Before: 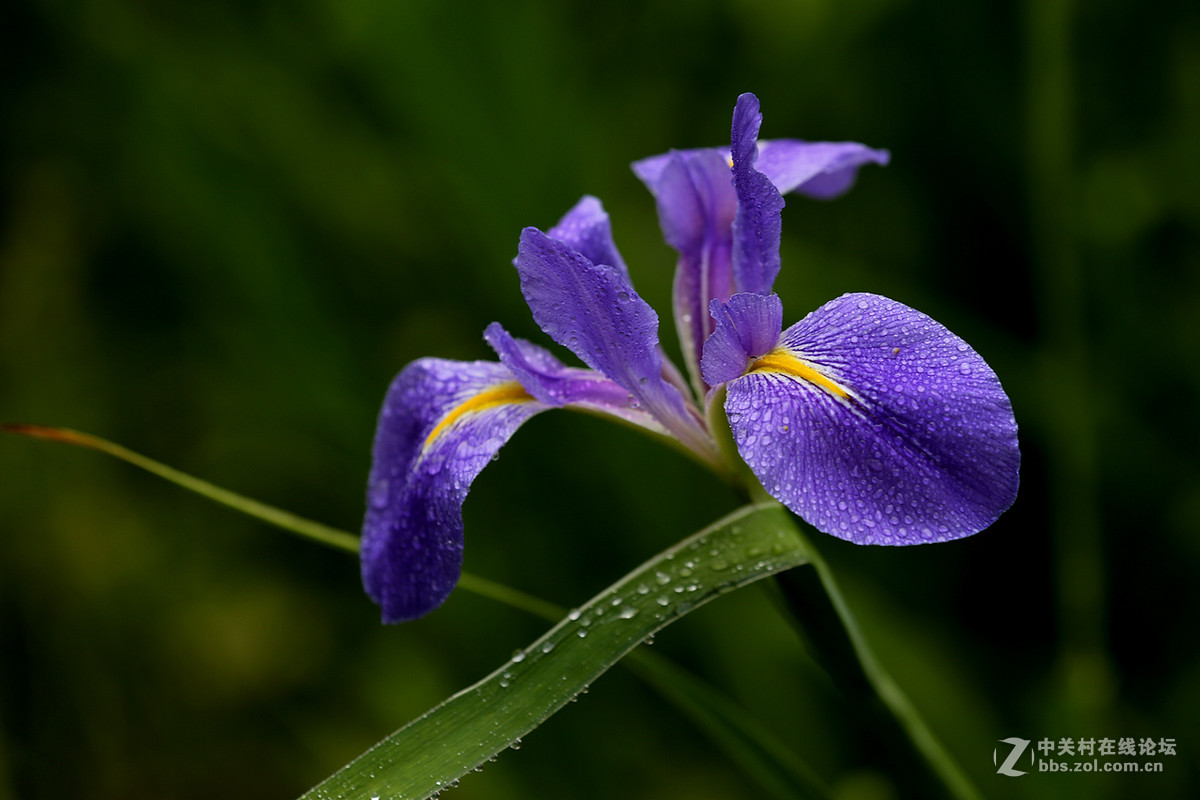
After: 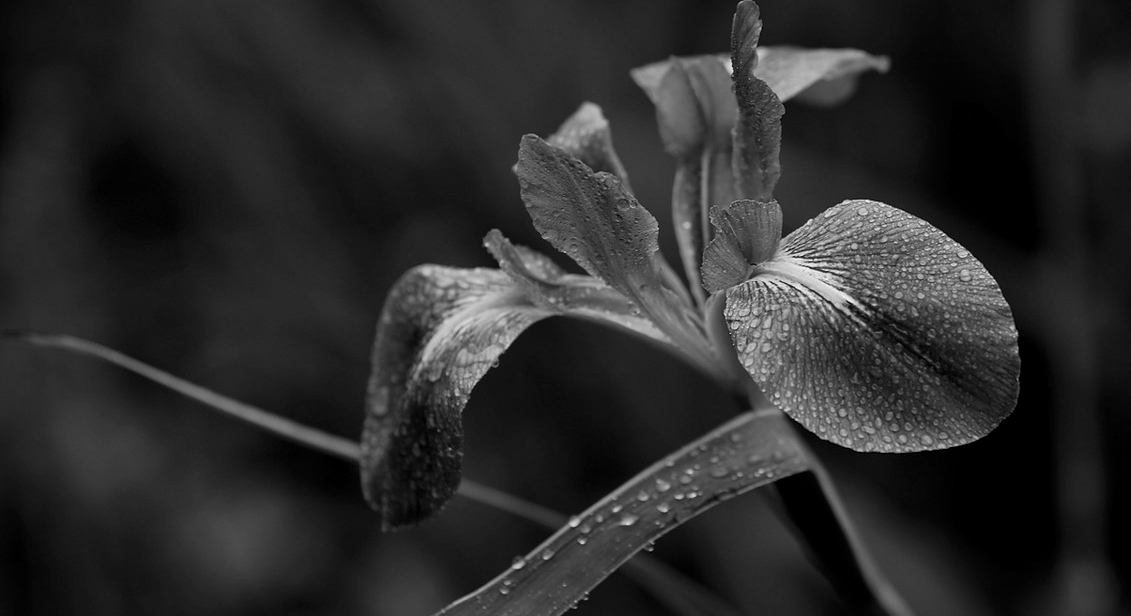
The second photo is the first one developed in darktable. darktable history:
crop and rotate: angle 0.03°, top 11.643%, right 5.651%, bottom 11.189%
bloom: size 5%, threshold 95%, strength 15%
monochrome: on, module defaults
local contrast: mode bilateral grid, contrast 20, coarseness 50, detail 120%, midtone range 0.2
